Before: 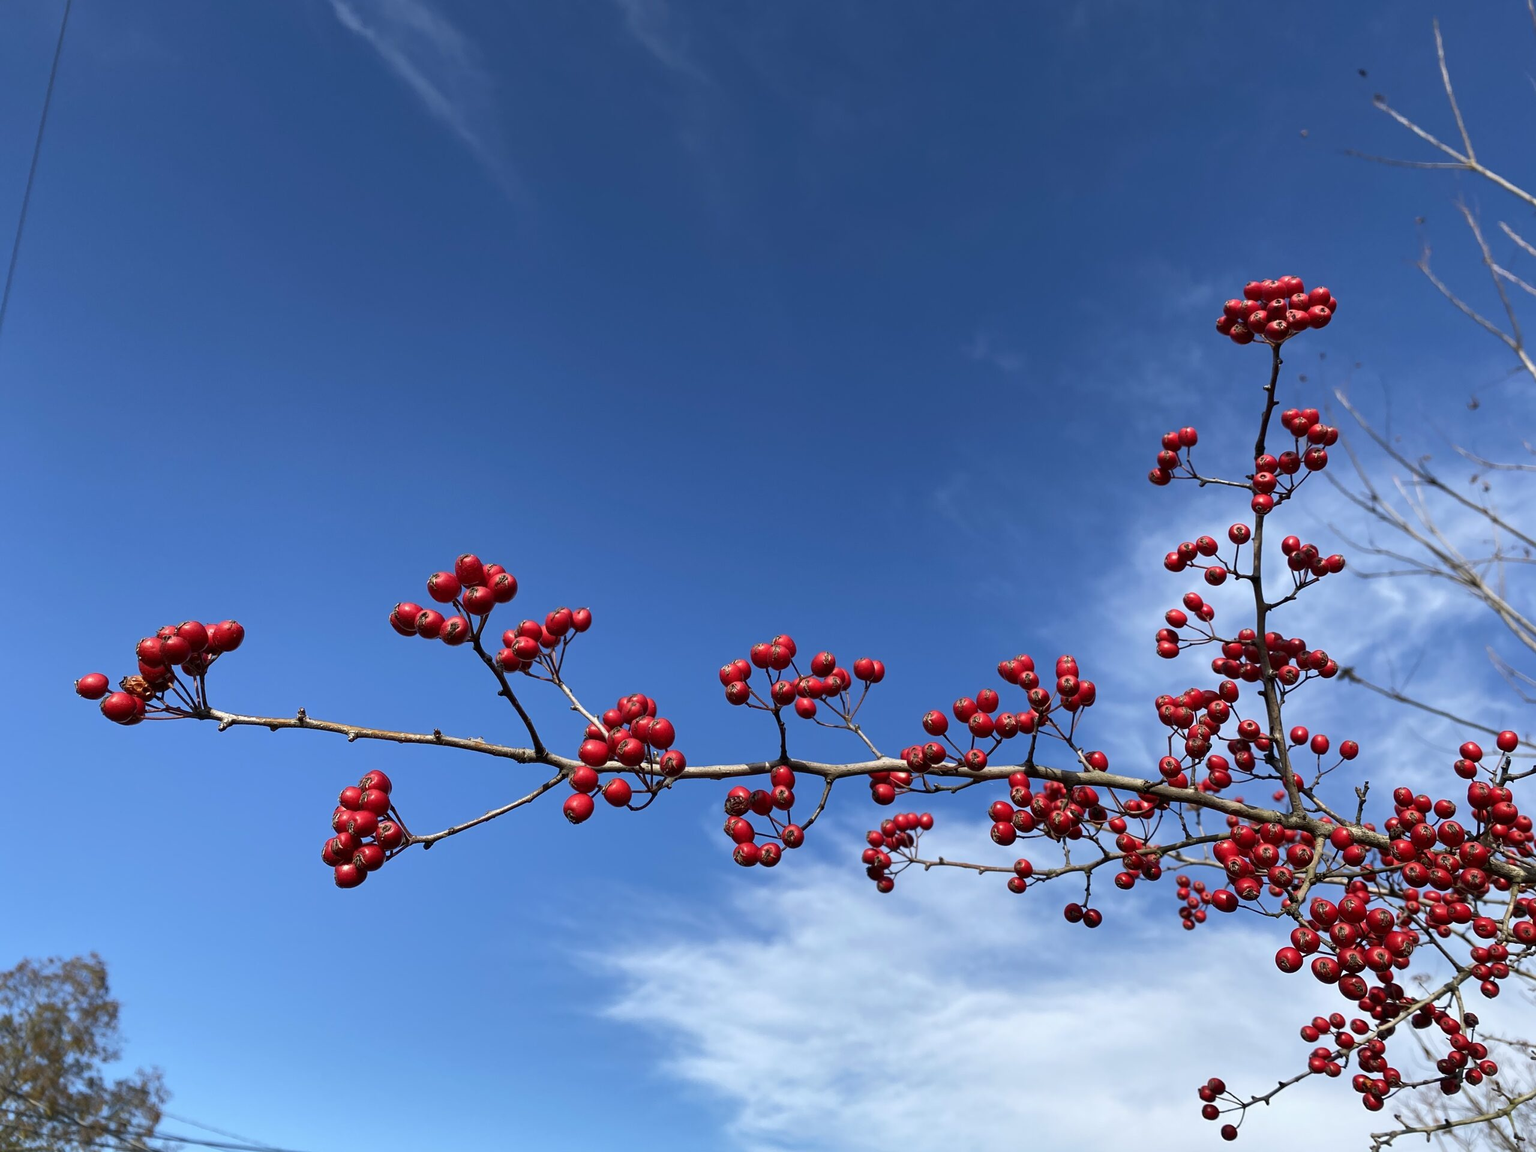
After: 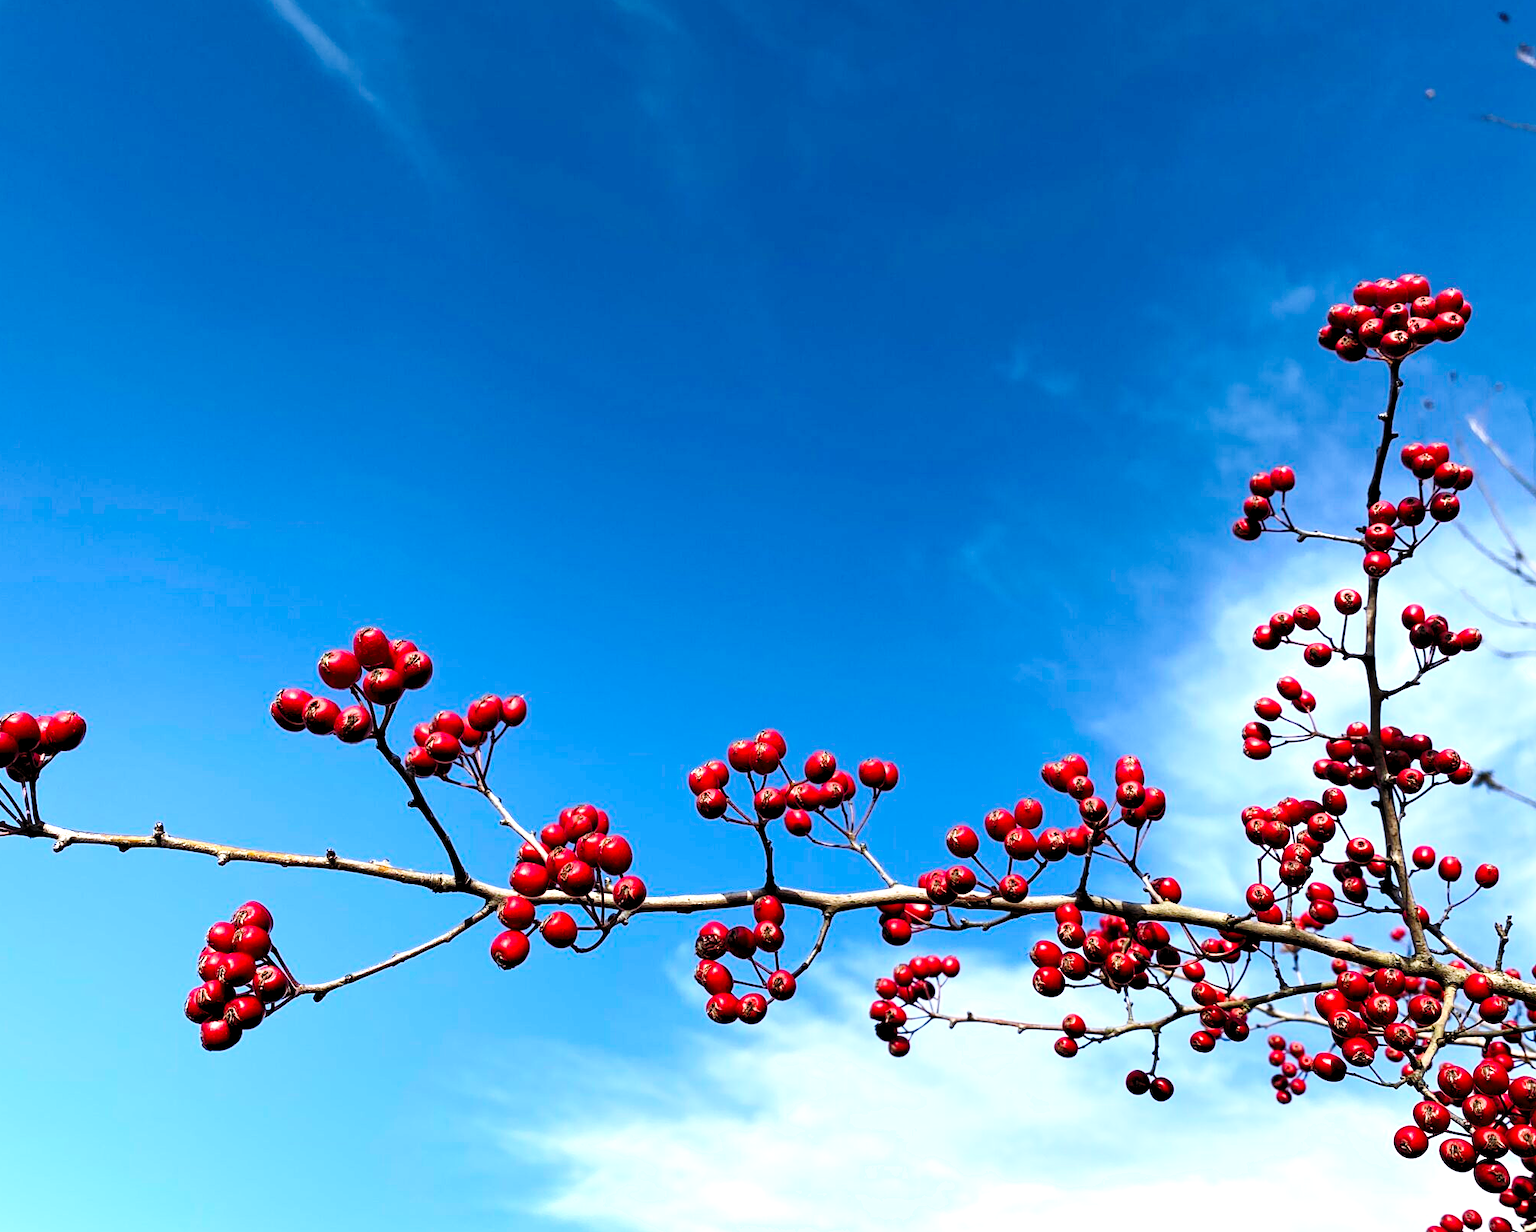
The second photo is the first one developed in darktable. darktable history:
contrast brightness saturation: contrast 0.015, saturation -0.064
color balance rgb: perceptual saturation grading › global saturation 29.687%
shadows and highlights: shadows 0.504, highlights 41.23
crop: left 11.52%, top 5.193%, right 9.601%, bottom 10.425%
levels: levels [0.062, 0.494, 0.925]
base curve: curves: ch0 [(0, 0) (0.028, 0.03) (0.121, 0.232) (0.46, 0.748) (0.859, 0.968) (1, 1)], preserve colors none
